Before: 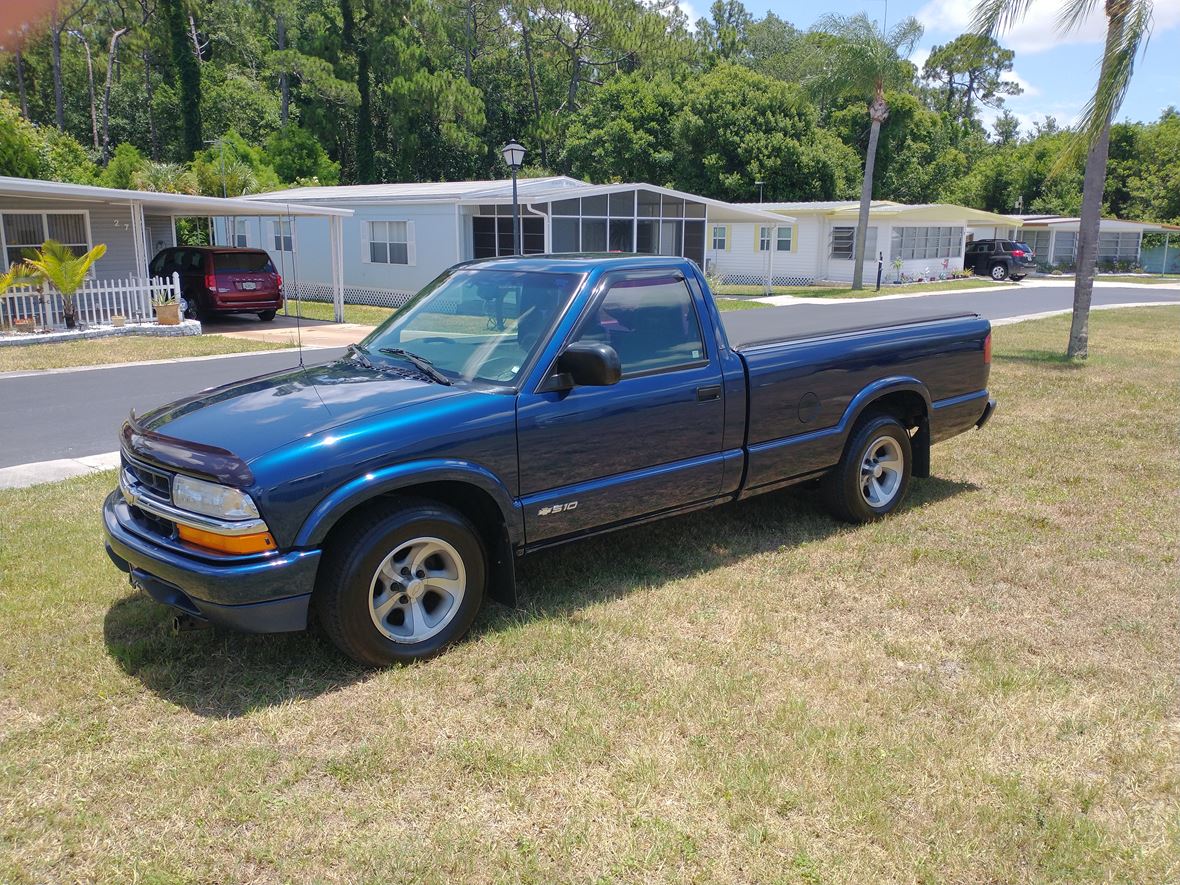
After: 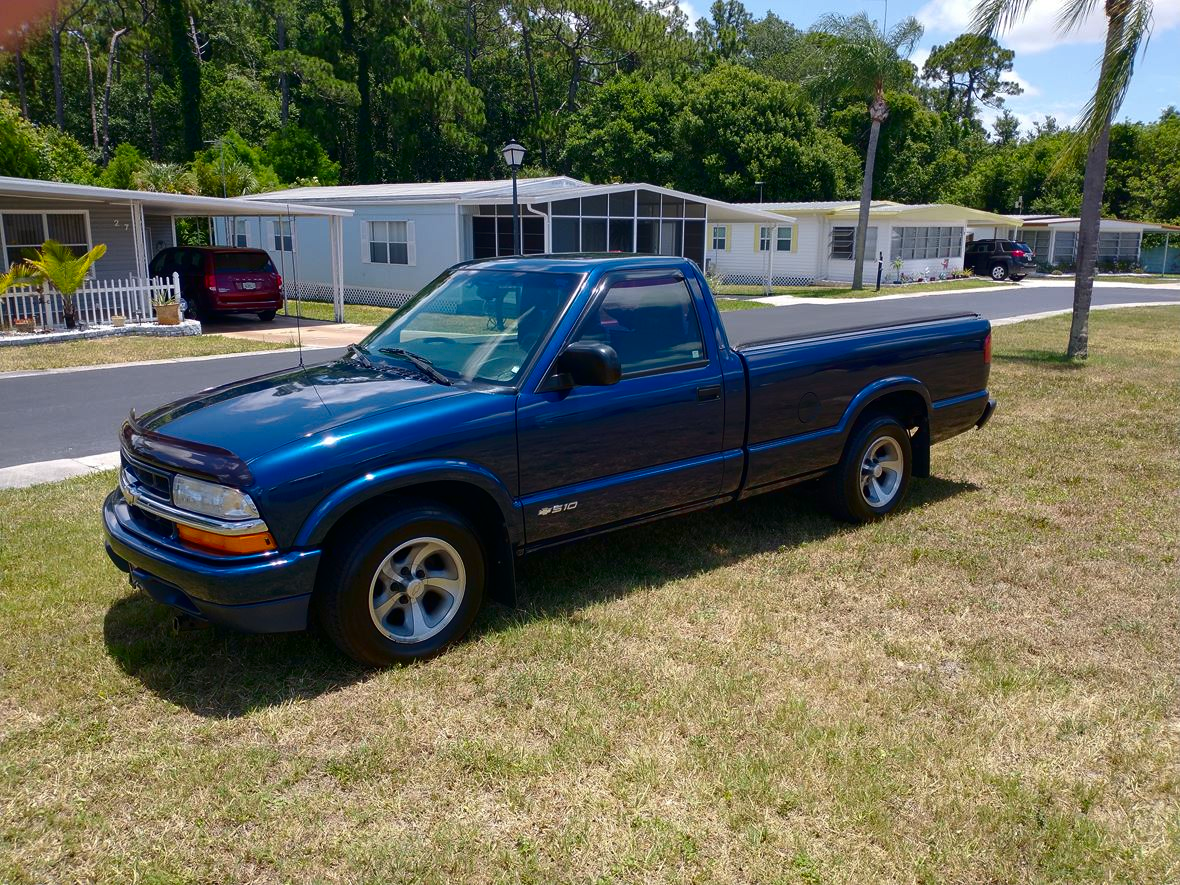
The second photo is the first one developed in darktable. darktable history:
contrast brightness saturation: contrast 0.129, brightness -0.239, saturation 0.148
